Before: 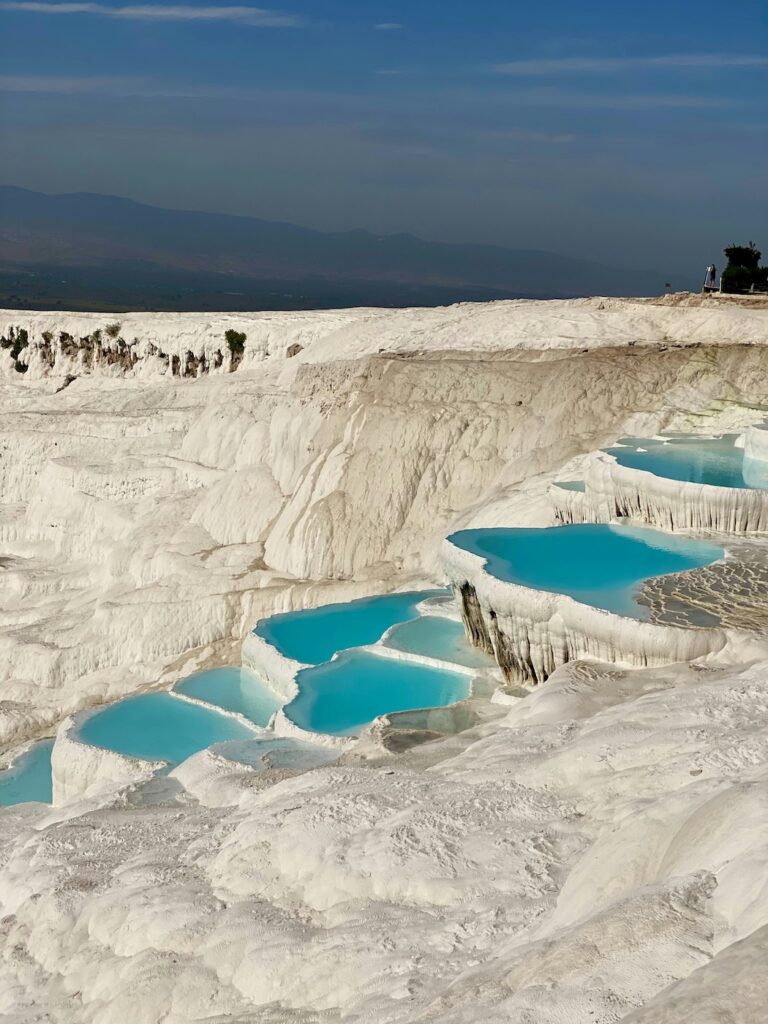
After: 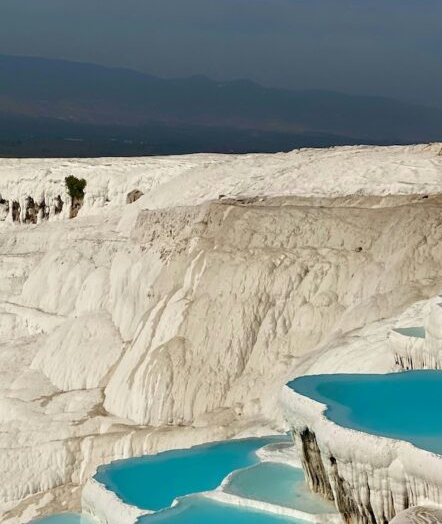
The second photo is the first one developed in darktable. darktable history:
crop: left 20.884%, top 15.114%, right 21.459%, bottom 33.667%
